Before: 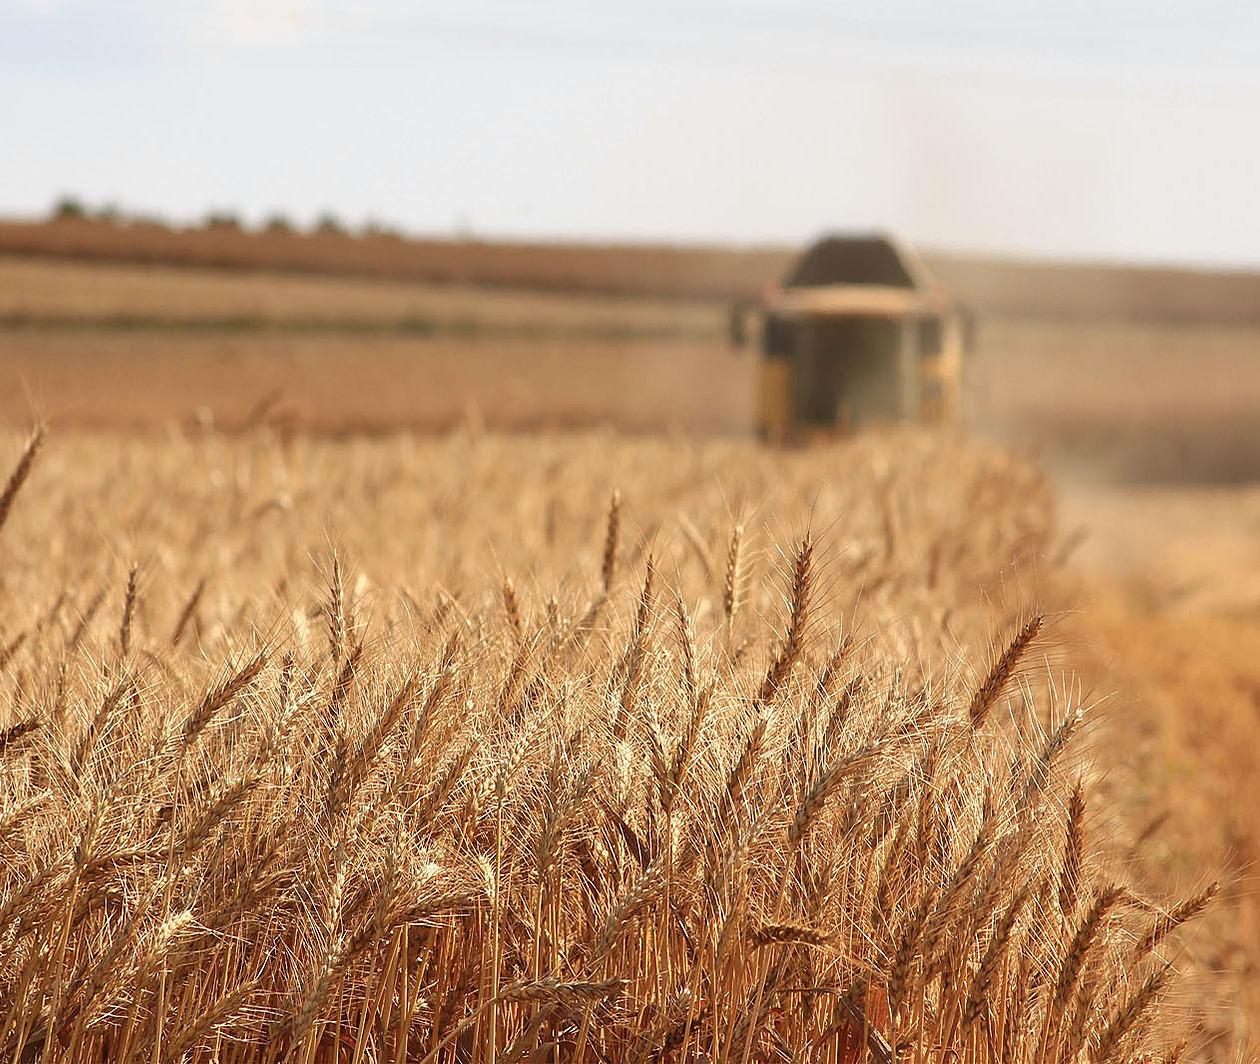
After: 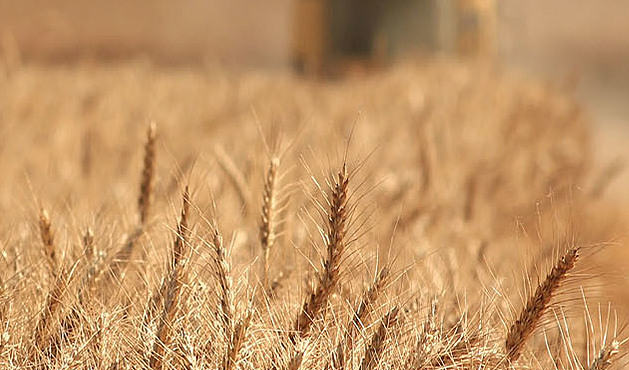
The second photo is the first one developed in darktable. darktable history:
crop: left 36.857%, top 34.614%, right 13.215%, bottom 30.593%
